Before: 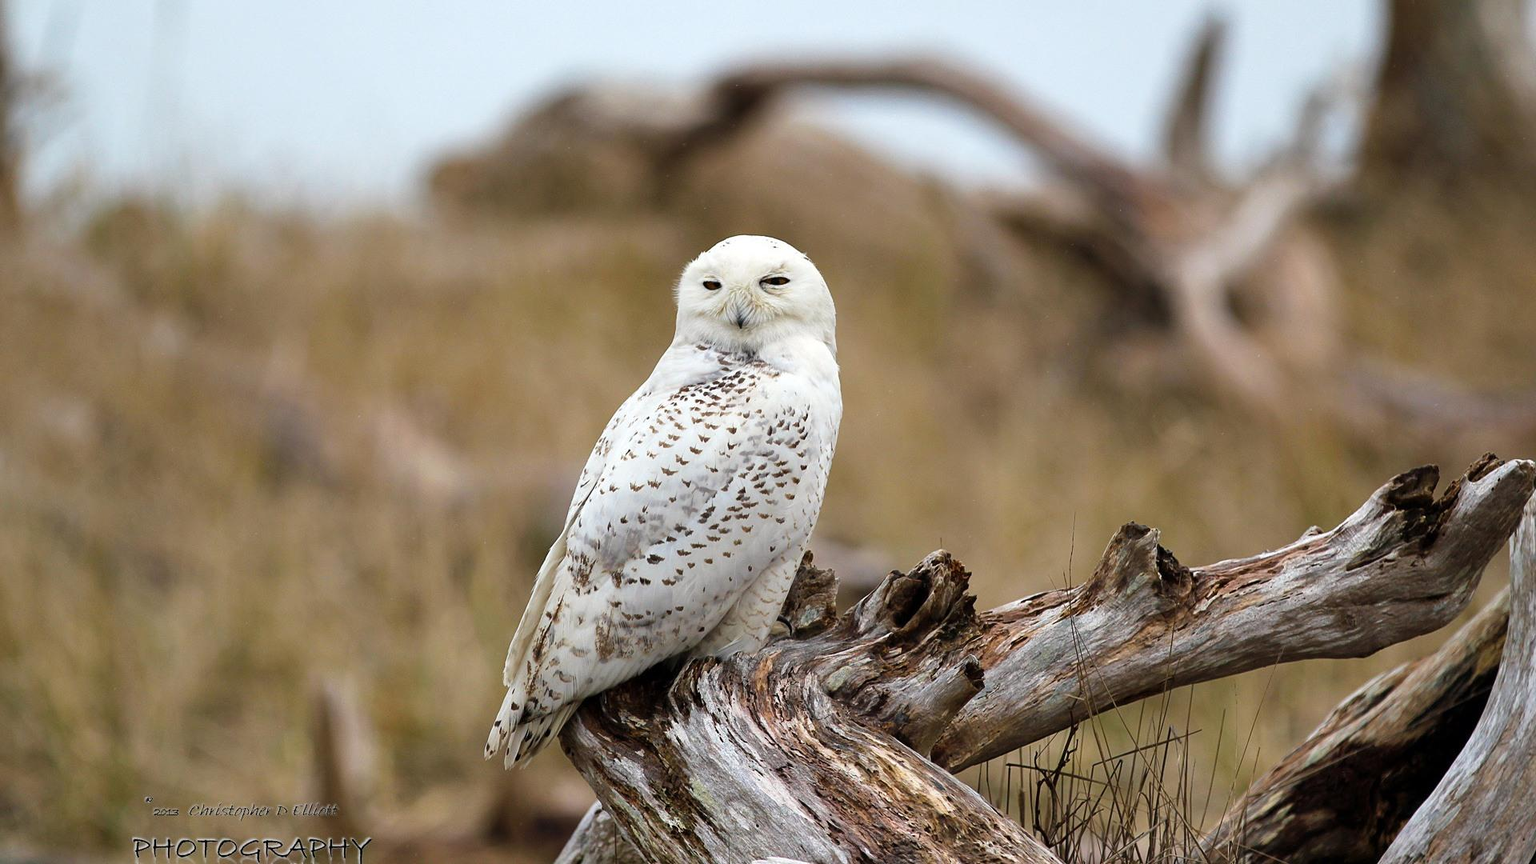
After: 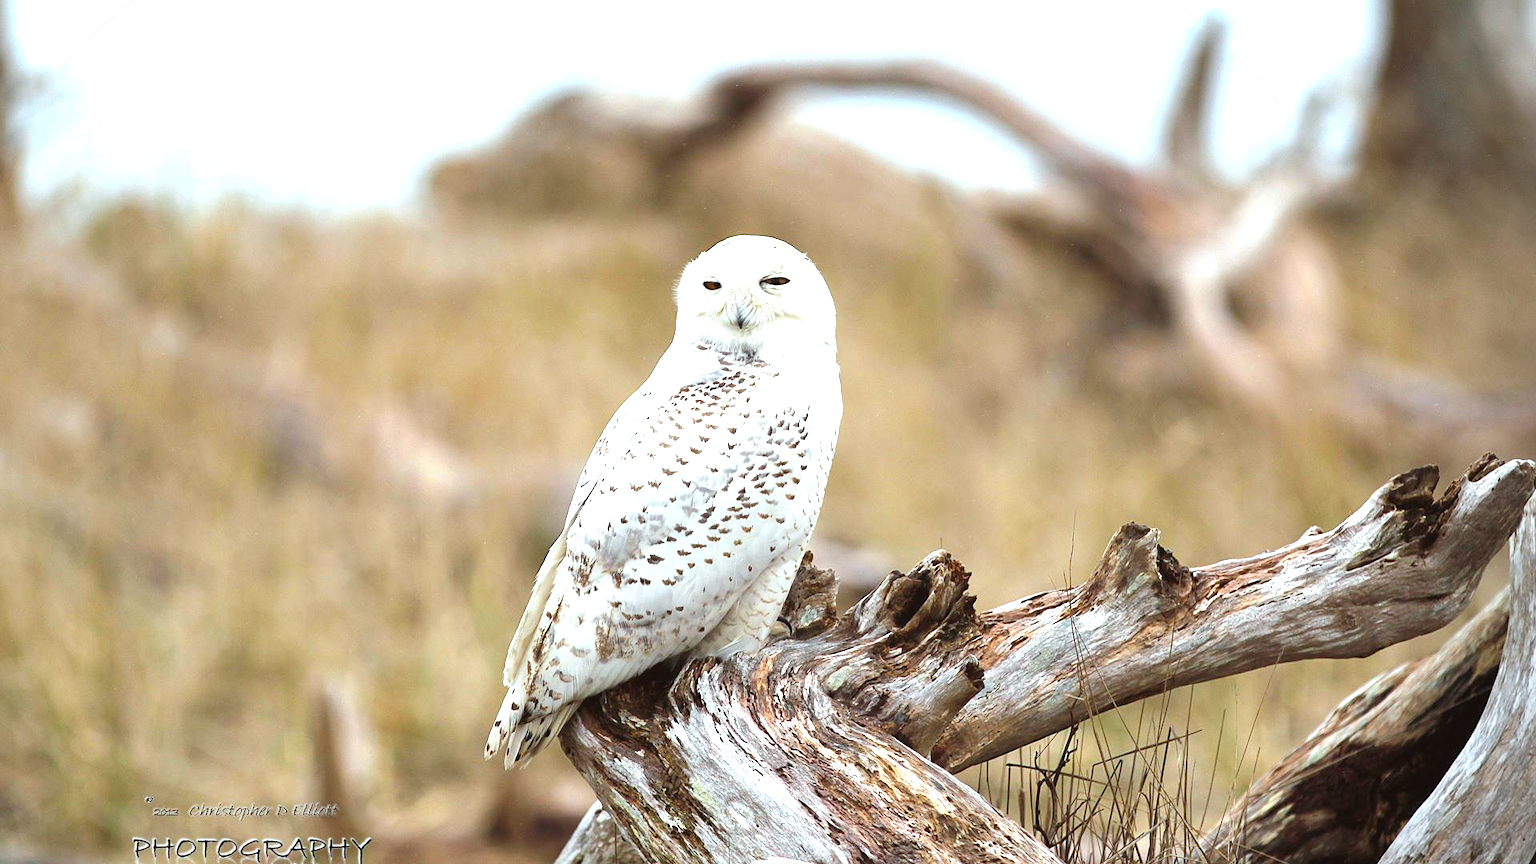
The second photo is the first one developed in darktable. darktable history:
contrast brightness saturation: contrast -0.097, saturation -0.084
exposure: black level correction 0, exposure 1.276 EV, compensate highlight preservation false
color correction: highlights a* -4.93, highlights b* -4.03, shadows a* 3.99, shadows b* 4.27
vignetting: fall-off start 97.24%, center (-0.149, 0.011), width/height ratio 1.187, unbound false
